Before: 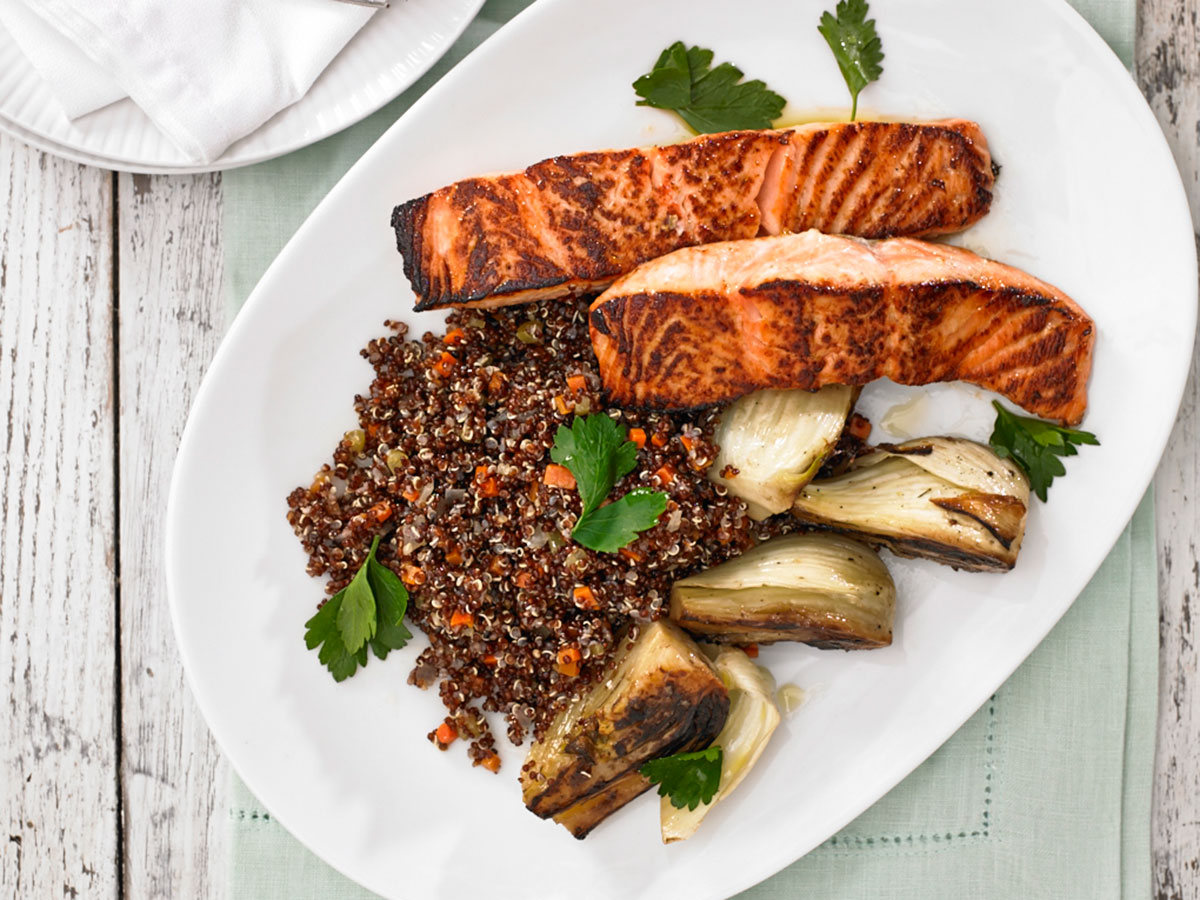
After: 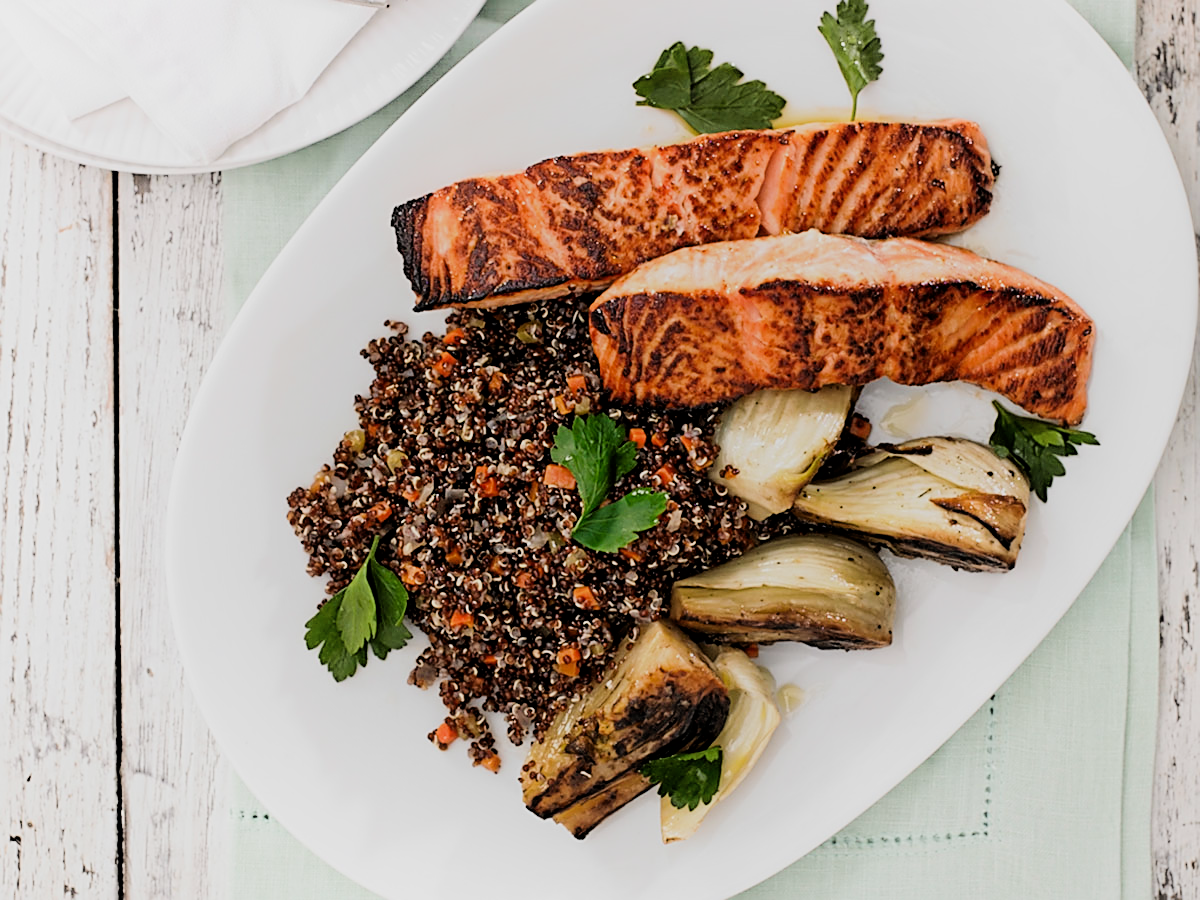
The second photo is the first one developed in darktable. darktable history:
sharpen: on, module defaults
shadows and highlights: shadows -39.3, highlights 63.26, soften with gaussian
filmic rgb: black relative exposure -4.23 EV, white relative exposure 5.11 EV, hardness 2.06, contrast 1.164, iterations of high-quality reconstruction 0
